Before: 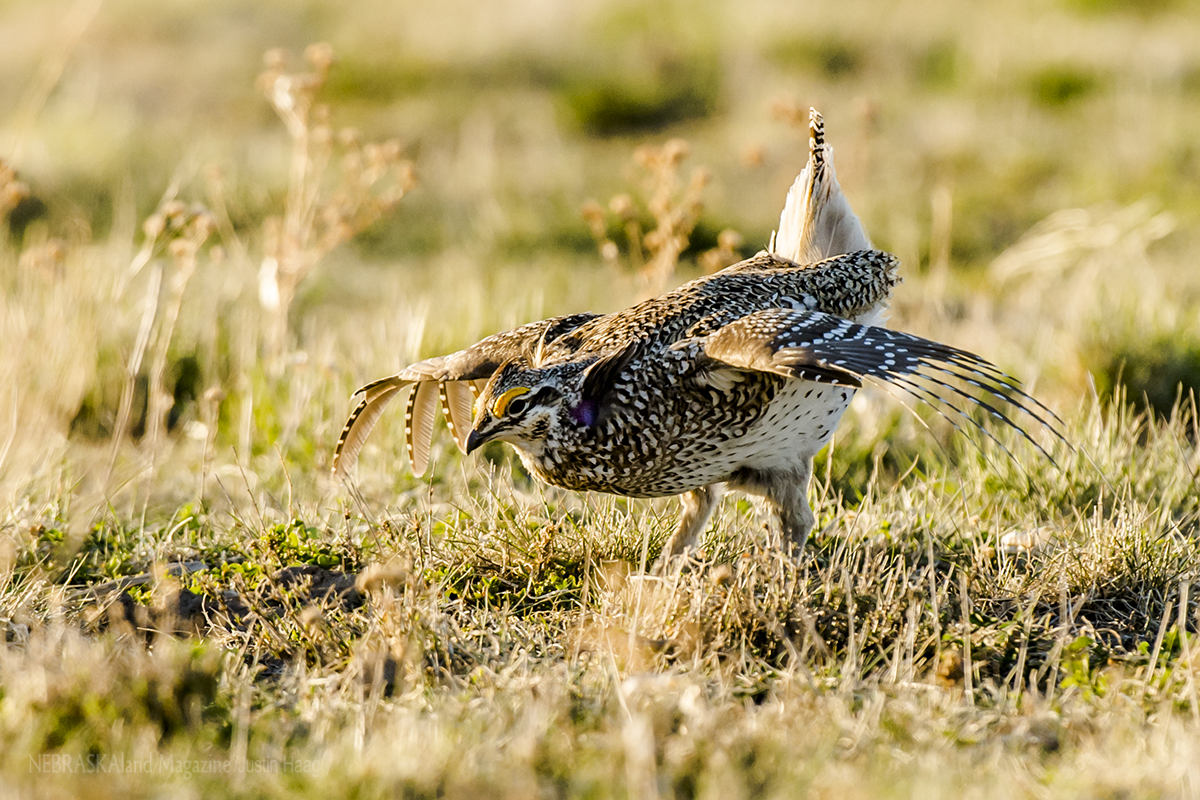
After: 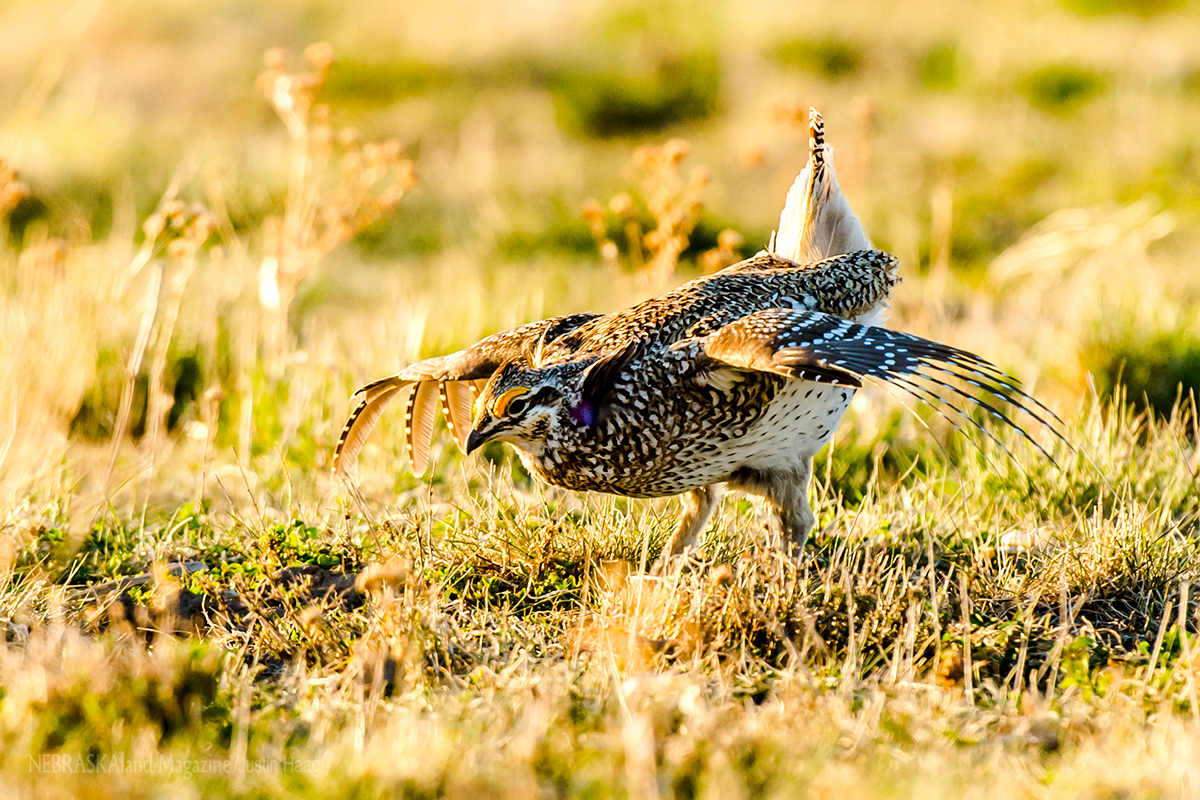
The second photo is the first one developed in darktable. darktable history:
exposure: exposure 0.236 EV, compensate highlight preservation false
contrast brightness saturation: contrast 0.09, saturation 0.28
